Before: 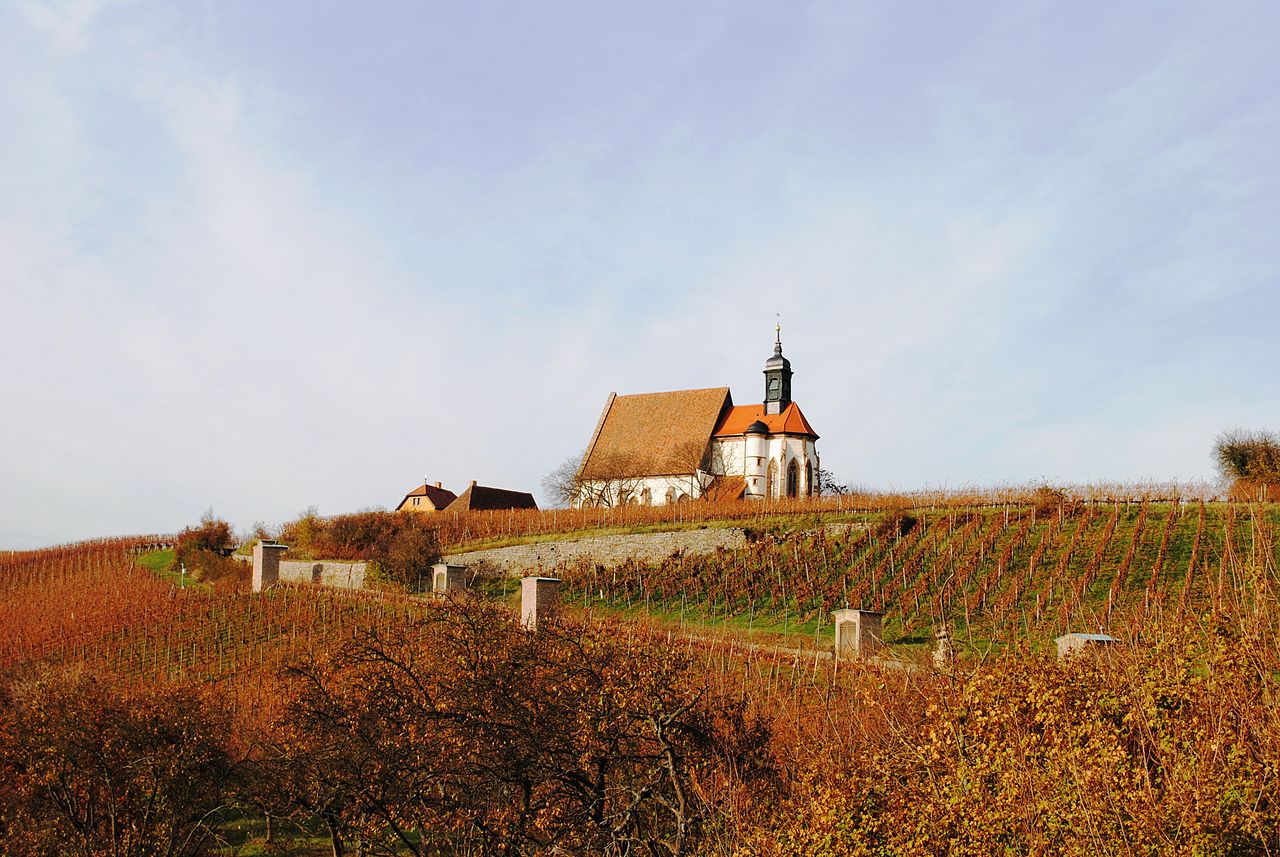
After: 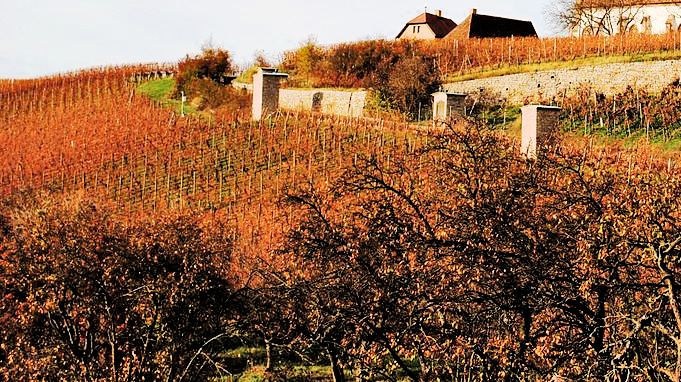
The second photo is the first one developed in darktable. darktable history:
haze removal: compatibility mode true, adaptive false
filmic rgb: black relative exposure -5.13 EV, white relative exposure 3.96 EV, hardness 2.89, contrast 1.484, iterations of high-quality reconstruction 0
shadows and highlights: white point adjustment 0.044, soften with gaussian
exposure: exposure 0.995 EV, compensate highlight preservation false
crop and rotate: top 55.238%, right 46.723%, bottom 0.173%
